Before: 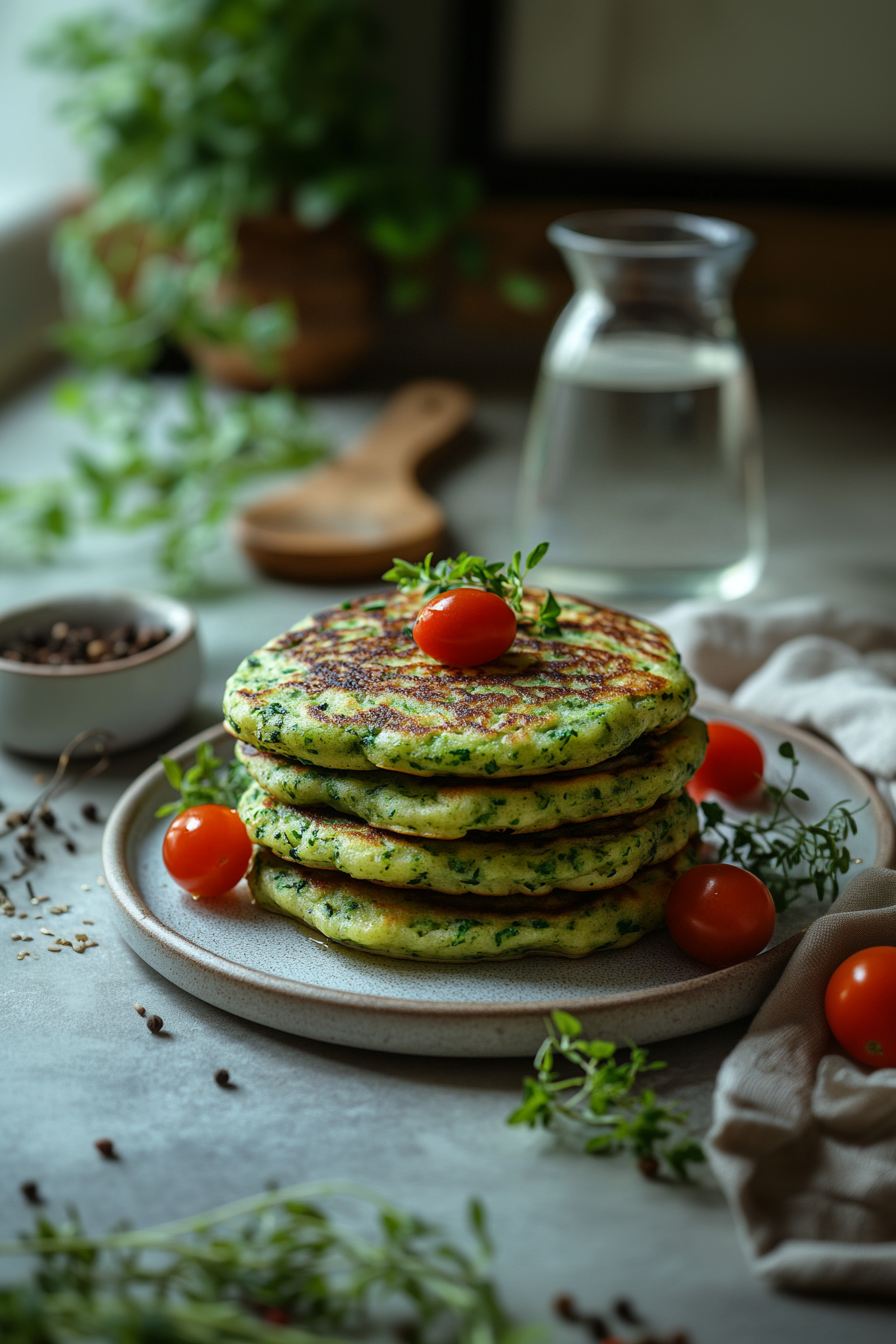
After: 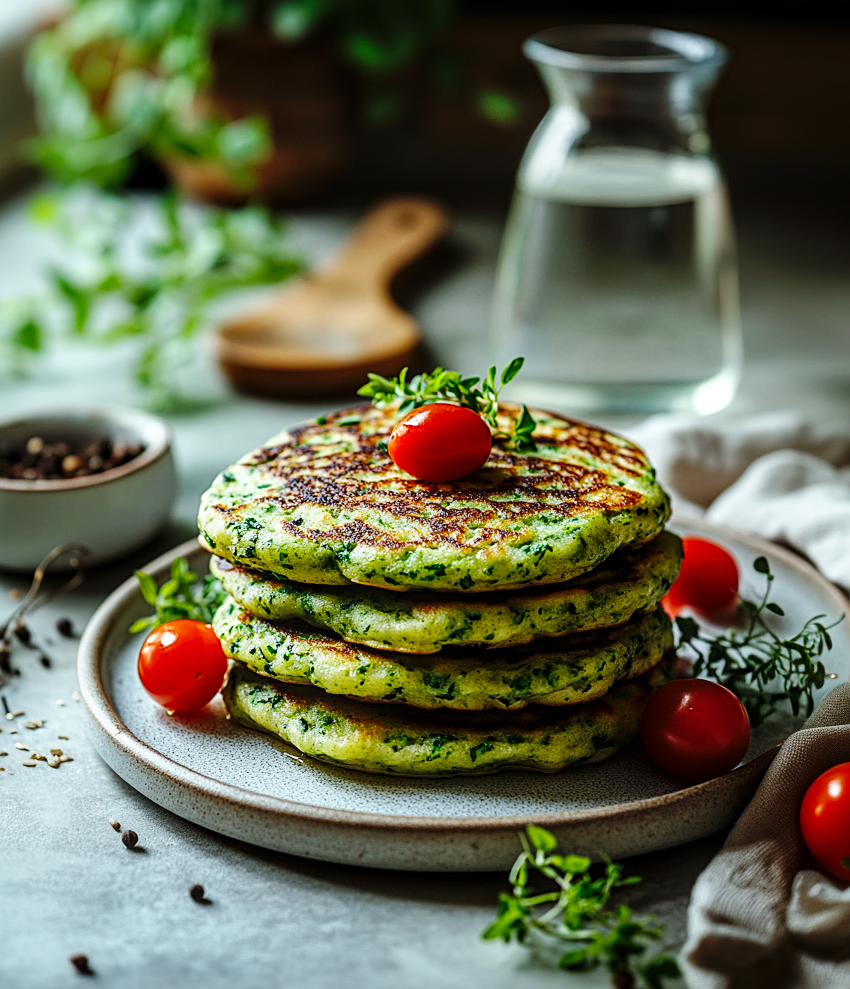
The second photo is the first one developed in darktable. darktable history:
local contrast: on, module defaults
sharpen: on, module defaults
base curve: curves: ch0 [(0, 0) (0.036, 0.025) (0.121, 0.166) (0.206, 0.329) (0.605, 0.79) (1, 1)], preserve colors none
crop and rotate: left 2.791%, top 13.779%, right 2.331%, bottom 12.577%
